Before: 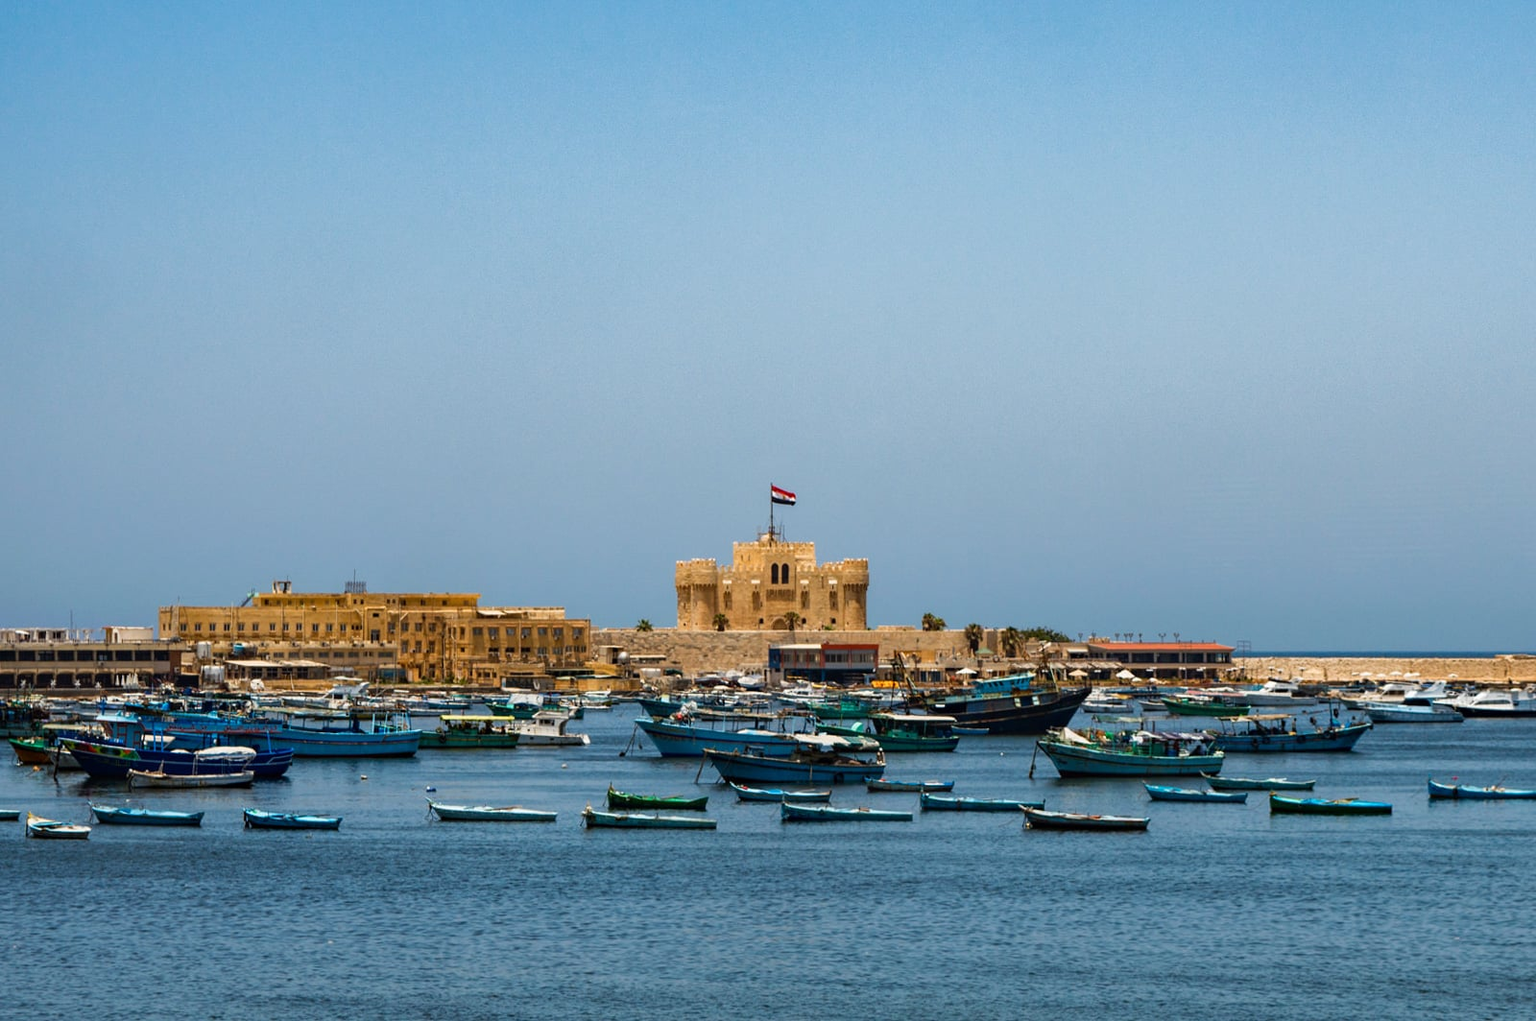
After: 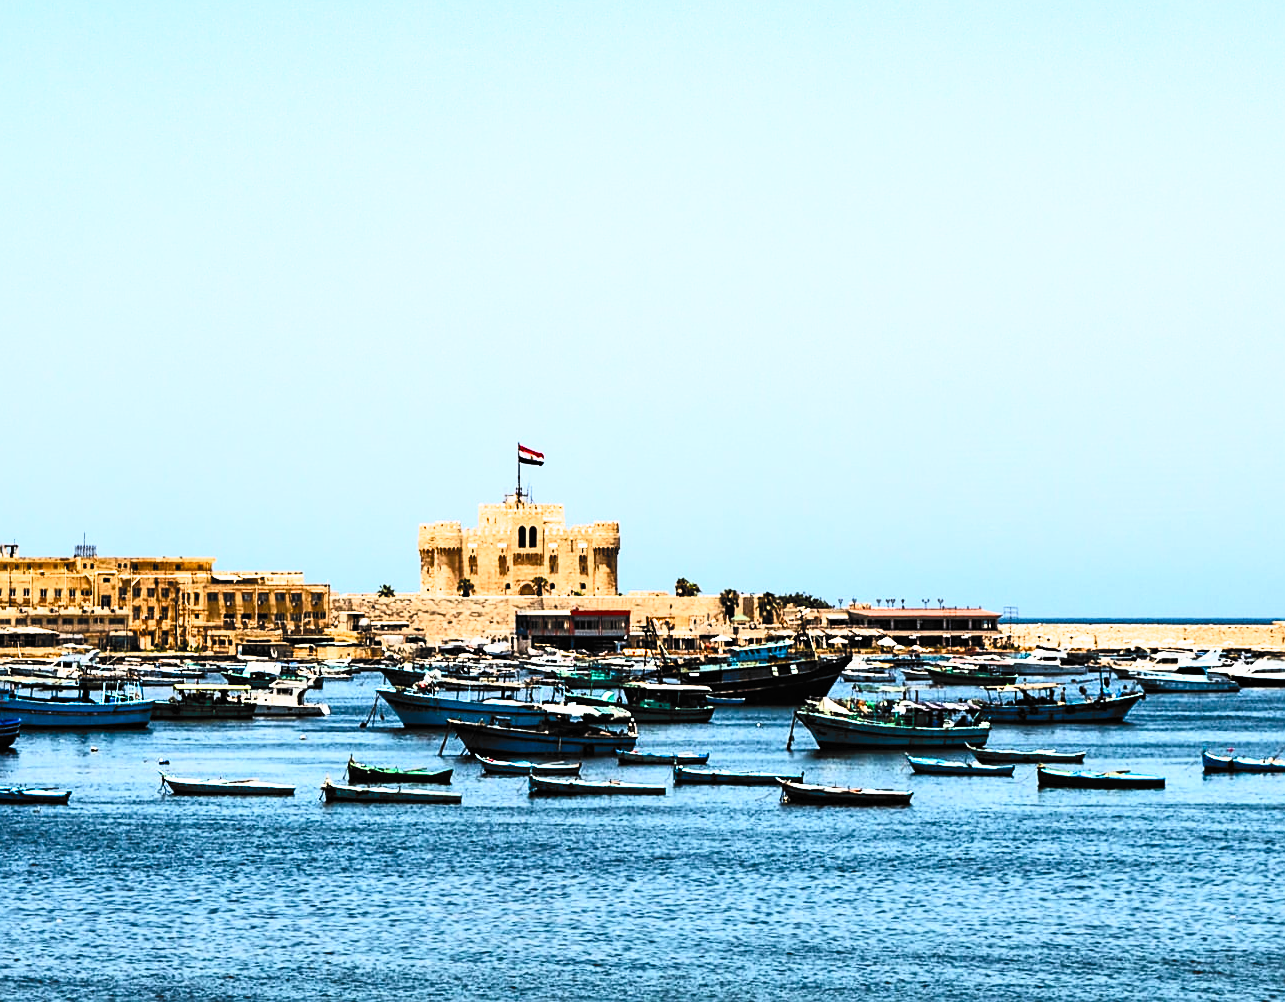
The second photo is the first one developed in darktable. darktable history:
filmic rgb: black relative exposure -5.01 EV, white relative exposure 3.97 EV, hardness 2.89, contrast 1.188, highlights saturation mix -31%, add noise in highlights 0.001, color science v3 (2019), use custom middle-gray values true, contrast in highlights soft
contrast brightness saturation: contrast 0.831, brightness 0.609, saturation 0.582
sharpen: on, module defaults
crop and rotate: left 17.858%, top 5.814%, right 1.809%
